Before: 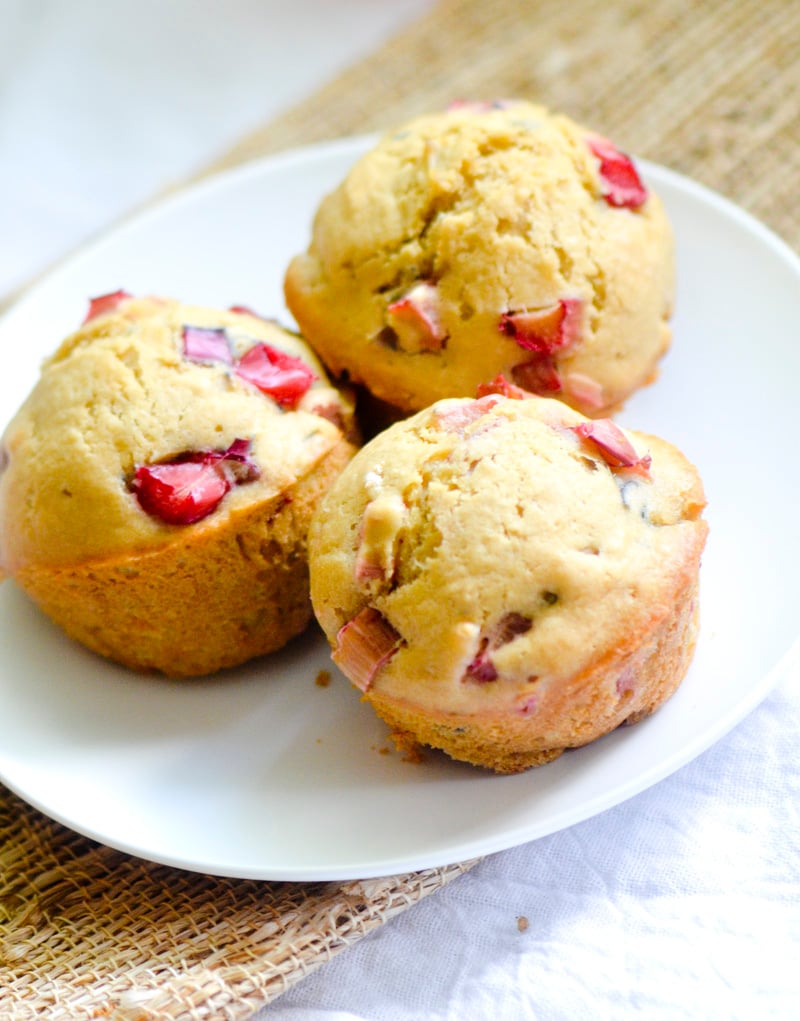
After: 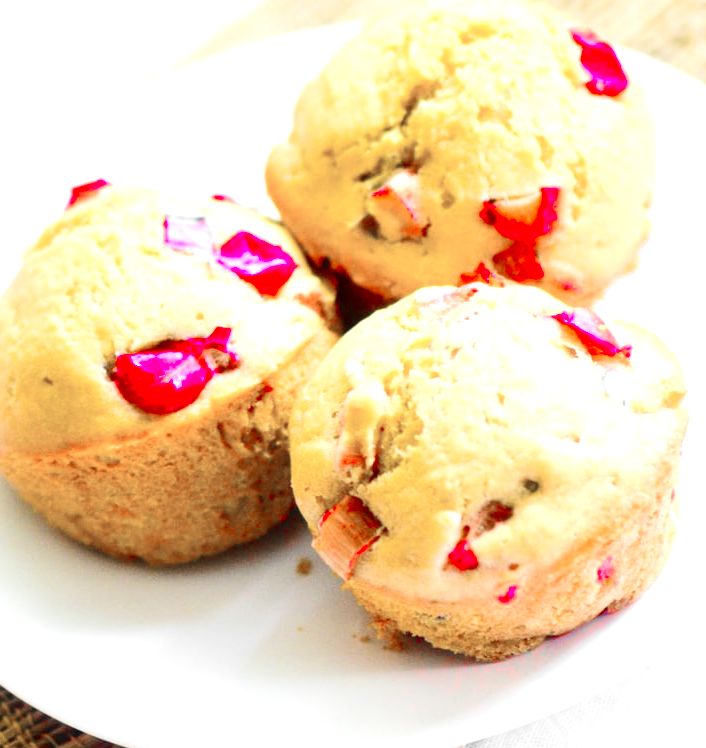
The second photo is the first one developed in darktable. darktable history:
contrast brightness saturation: contrast 0.197, brightness 0.202, saturation 0.8
color zones: curves: ch1 [(0, 0.831) (0.08, 0.771) (0.157, 0.268) (0.241, 0.207) (0.562, -0.005) (0.714, -0.013) (0.876, 0.01) (1, 0.831)]
crop and rotate: left 2.431%, top 11.061%, right 9.206%, bottom 15.615%
color balance rgb: perceptual saturation grading › global saturation 0.324%, perceptual brilliance grading › global brilliance 18.456%
